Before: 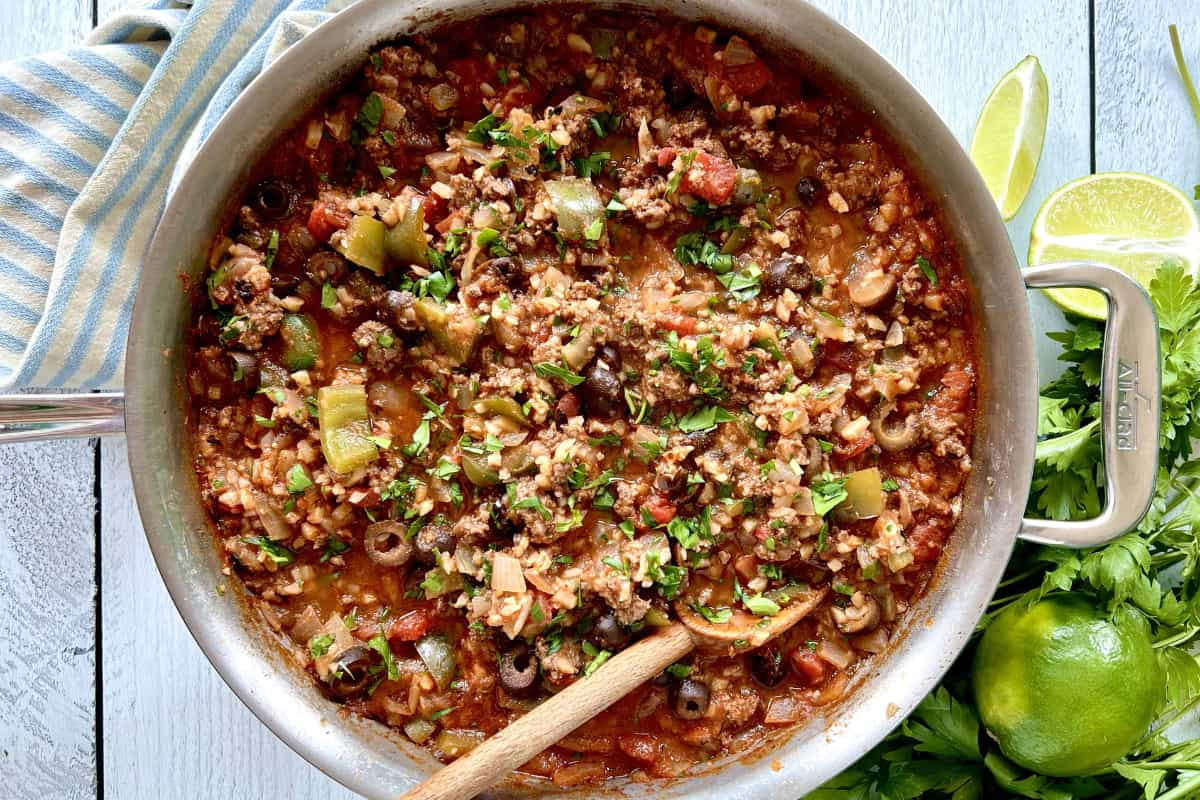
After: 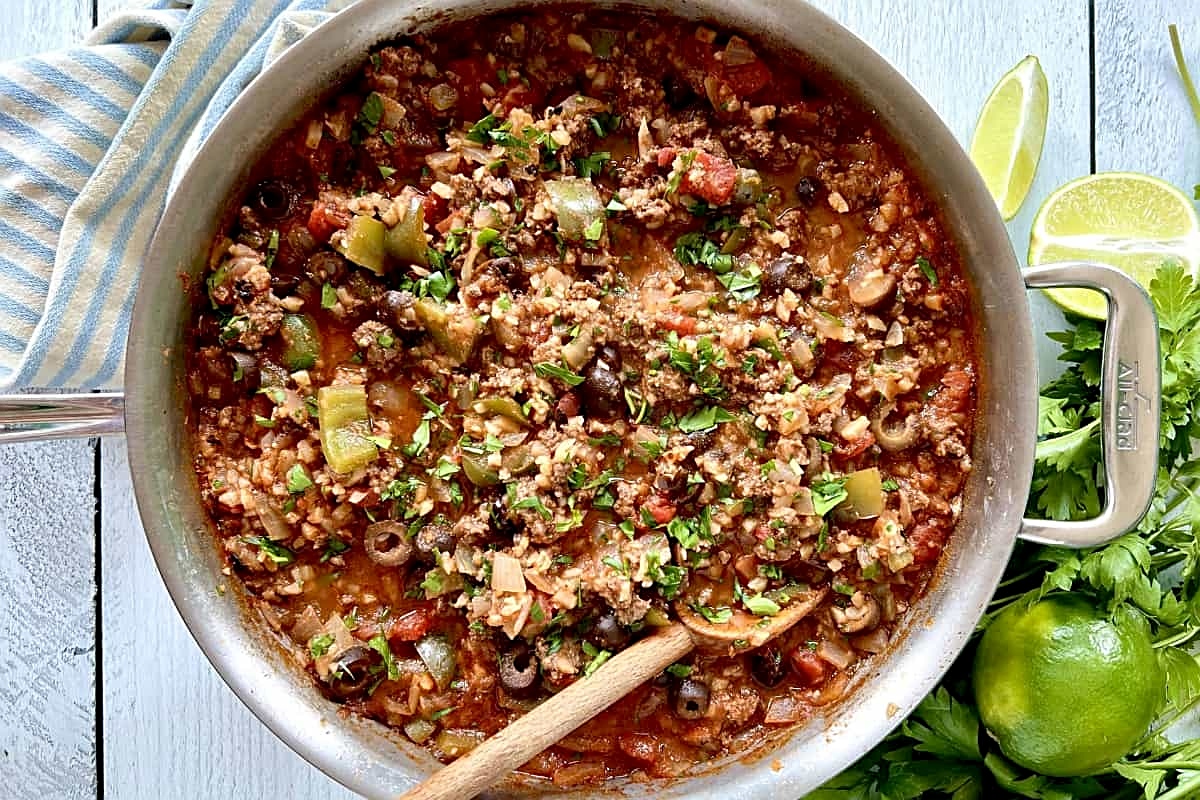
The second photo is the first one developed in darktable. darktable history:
exposure: black level correction 0.002, compensate highlight preservation false
sharpen: on, module defaults
